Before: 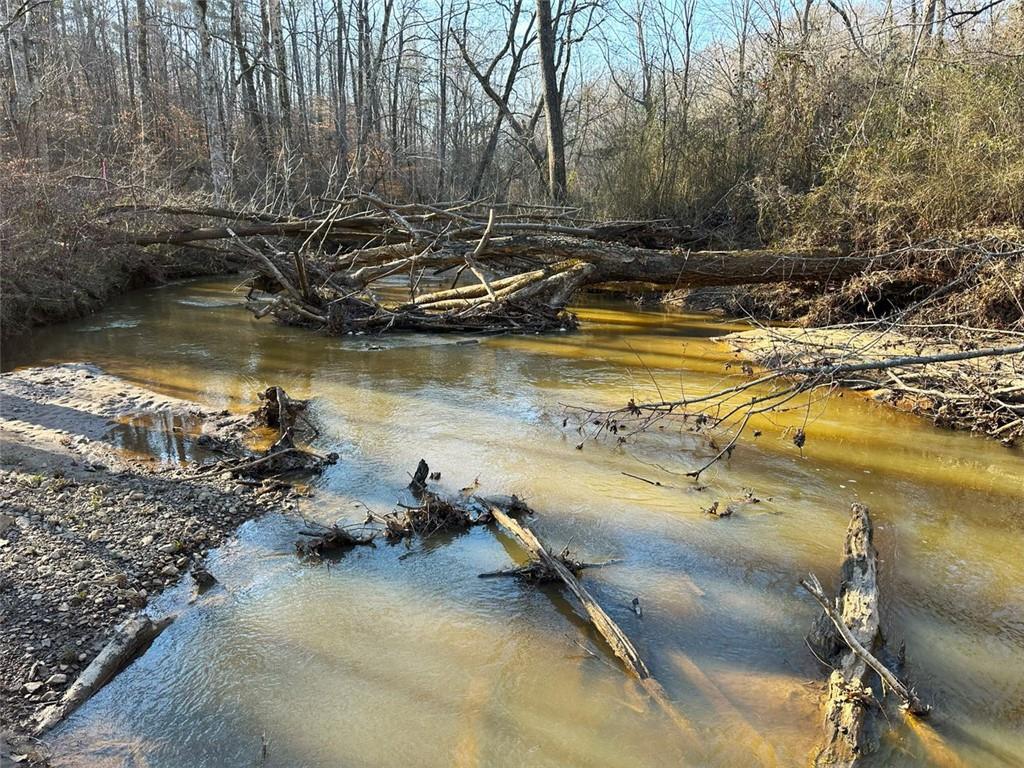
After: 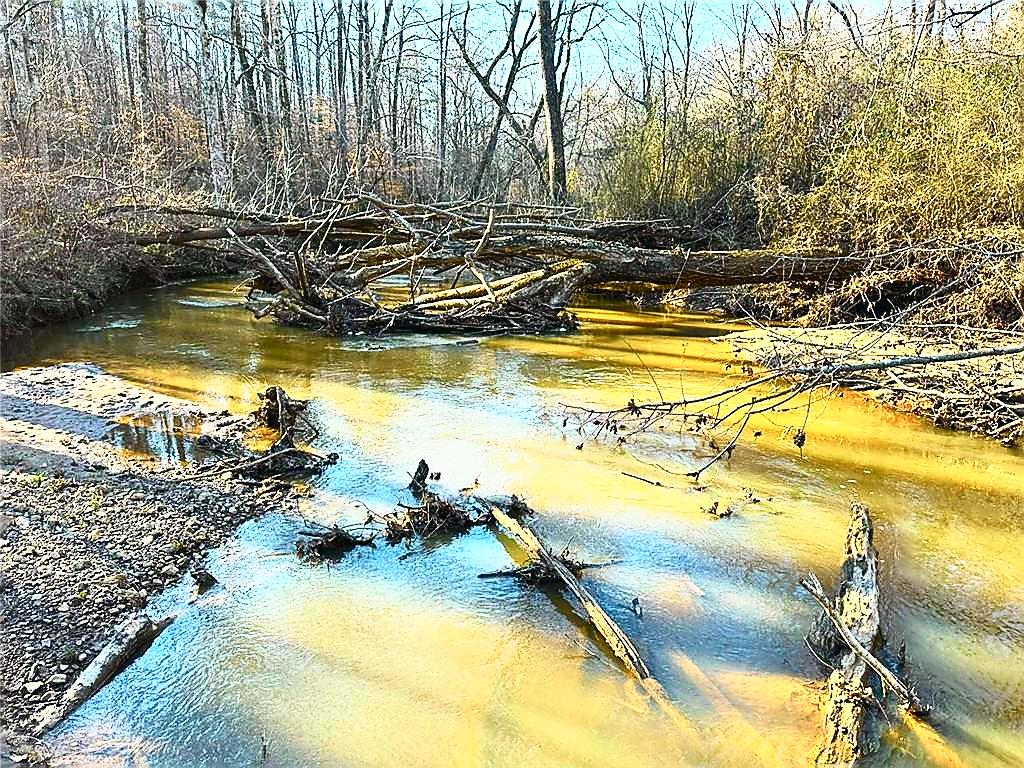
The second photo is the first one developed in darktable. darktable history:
tone curve: curves: ch0 [(0, 0.018) (0.162, 0.128) (0.434, 0.478) (0.667, 0.785) (0.819, 0.943) (1, 0.991)]; ch1 [(0, 0) (0.402, 0.36) (0.476, 0.449) (0.506, 0.505) (0.523, 0.518) (0.579, 0.626) (0.641, 0.668) (0.693, 0.745) (0.861, 0.934) (1, 1)]; ch2 [(0, 0) (0.424, 0.388) (0.483, 0.472) (0.503, 0.505) (0.521, 0.519) (0.547, 0.581) (0.582, 0.648) (0.699, 0.759) (0.997, 0.858)], color space Lab, independent channels
base curve: curves: ch0 [(0, 0) (0.579, 0.807) (1, 1)], preserve colors none
sharpen: radius 1.353, amount 1.238, threshold 0.817
